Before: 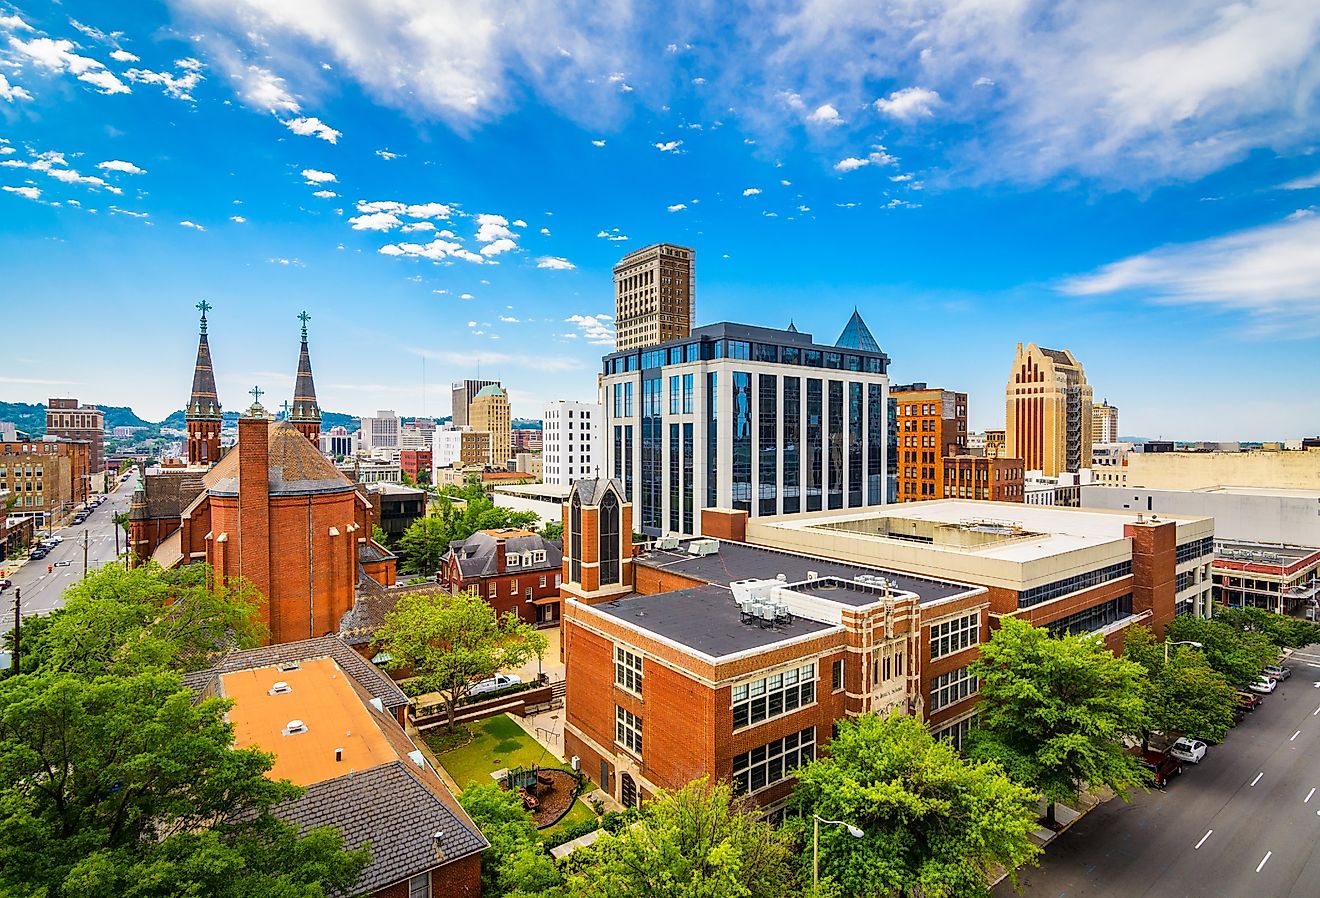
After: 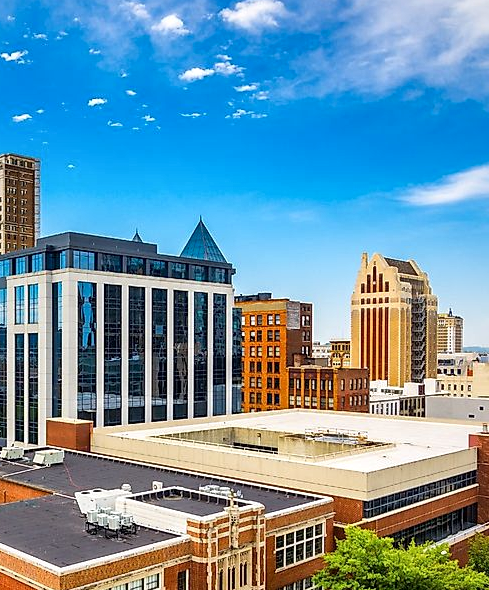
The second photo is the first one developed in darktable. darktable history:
crop and rotate: left 49.735%, top 10.107%, right 13.208%, bottom 24.176%
local contrast: mode bilateral grid, contrast 21, coarseness 49, detail 158%, midtone range 0.2
